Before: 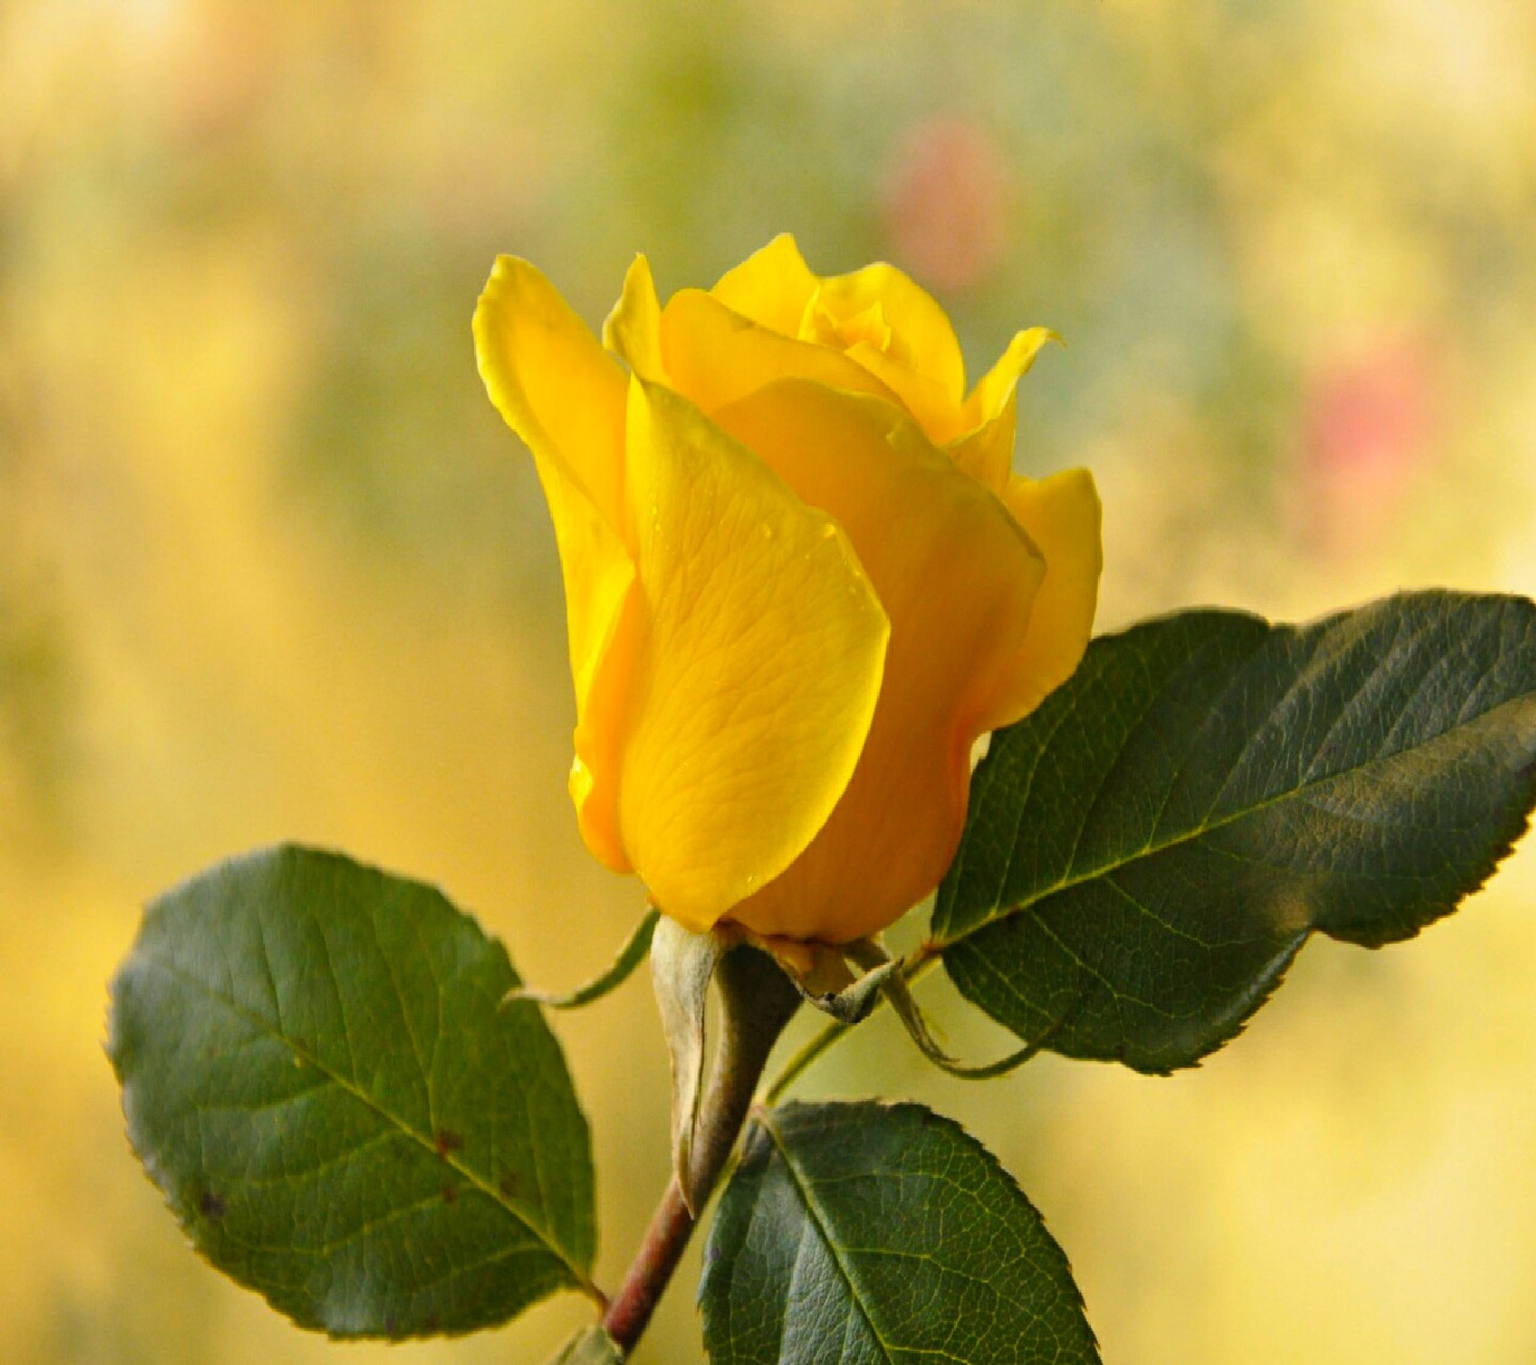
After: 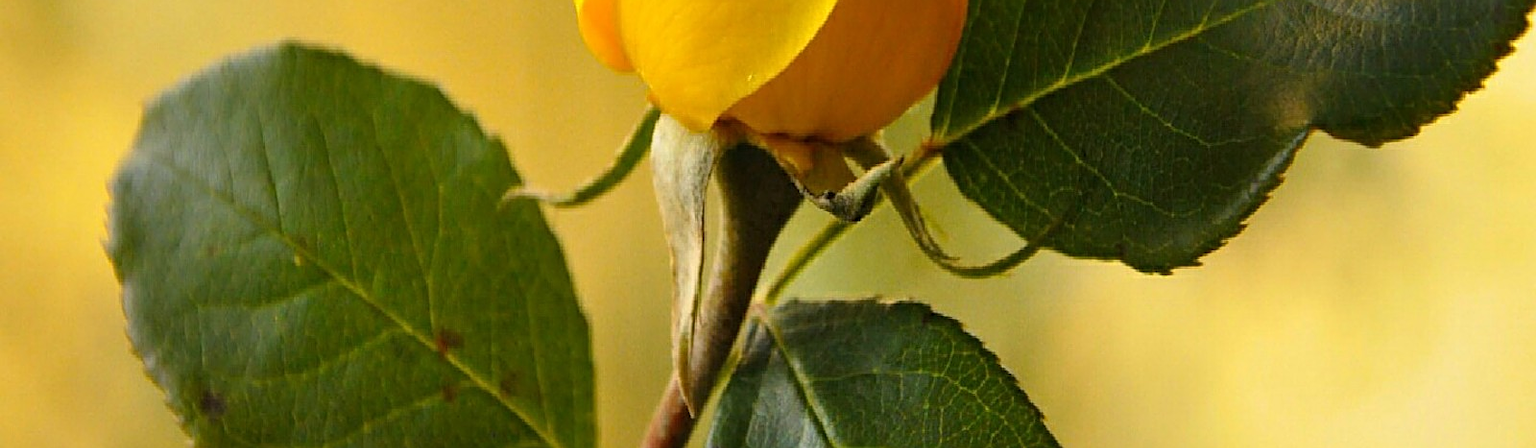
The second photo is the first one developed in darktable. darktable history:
sharpen: on, module defaults
crop and rotate: top 58.798%, bottom 8.31%
